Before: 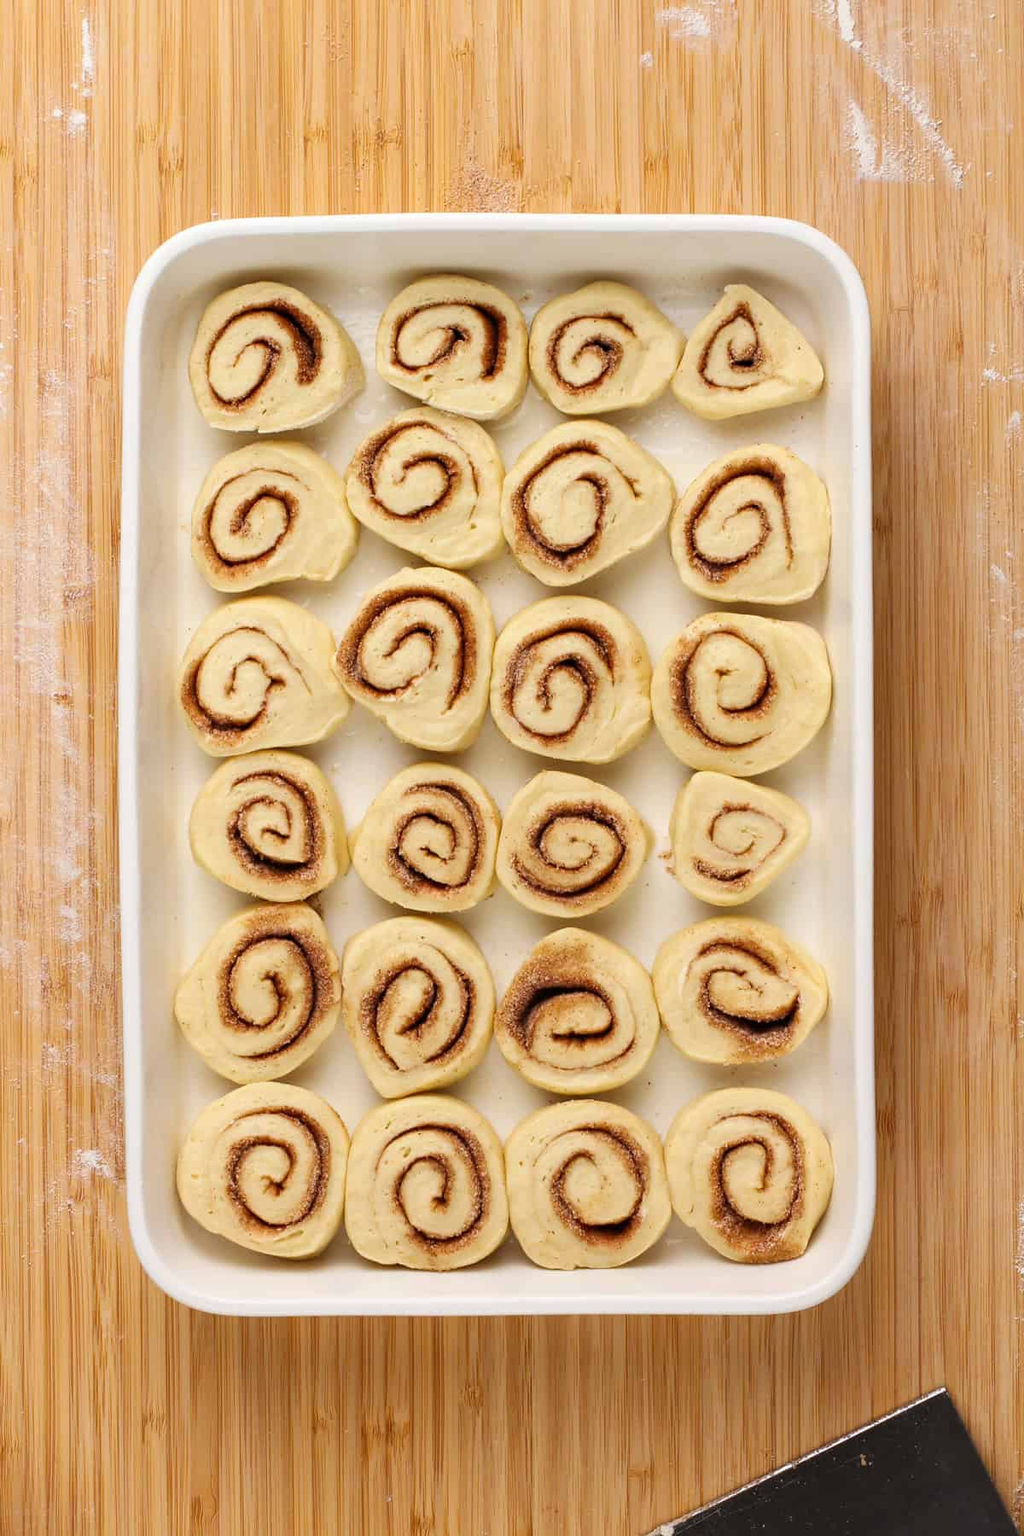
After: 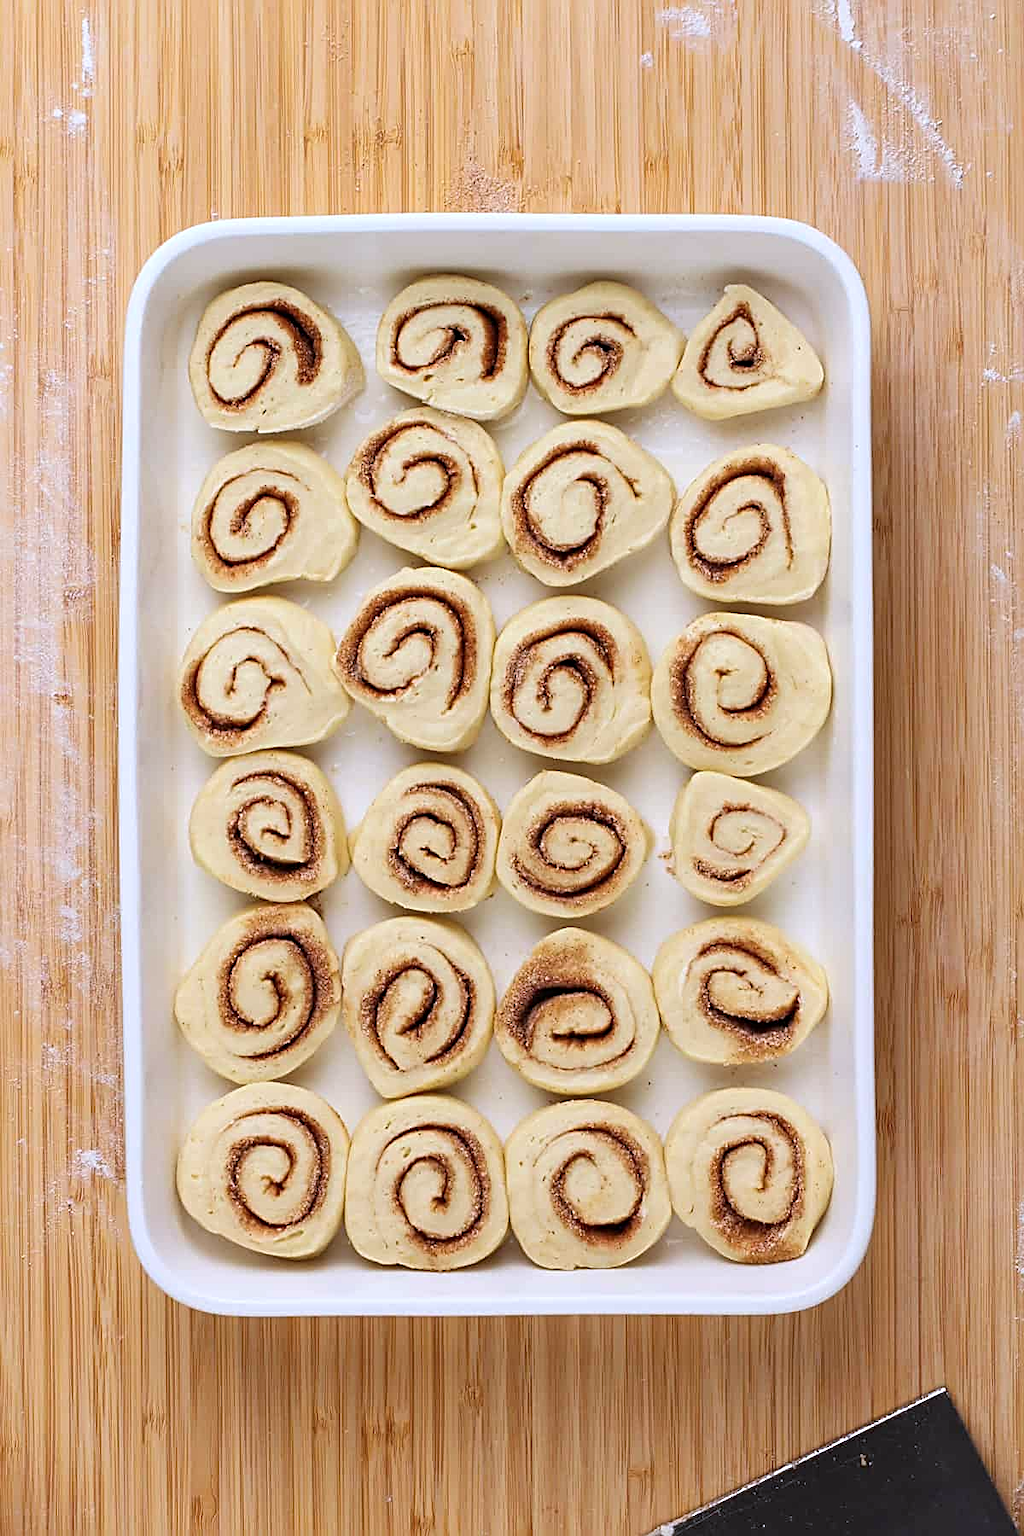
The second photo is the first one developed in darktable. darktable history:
sharpen: radius 2.534, amount 0.617
tone equalizer: smoothing diameter 24.89%, edges refinement/feathering 13.83, preserve details guided filter
color calibration: illuminant as shot in camera, x 0.37, y 0.382, temperature 4320.11 K
